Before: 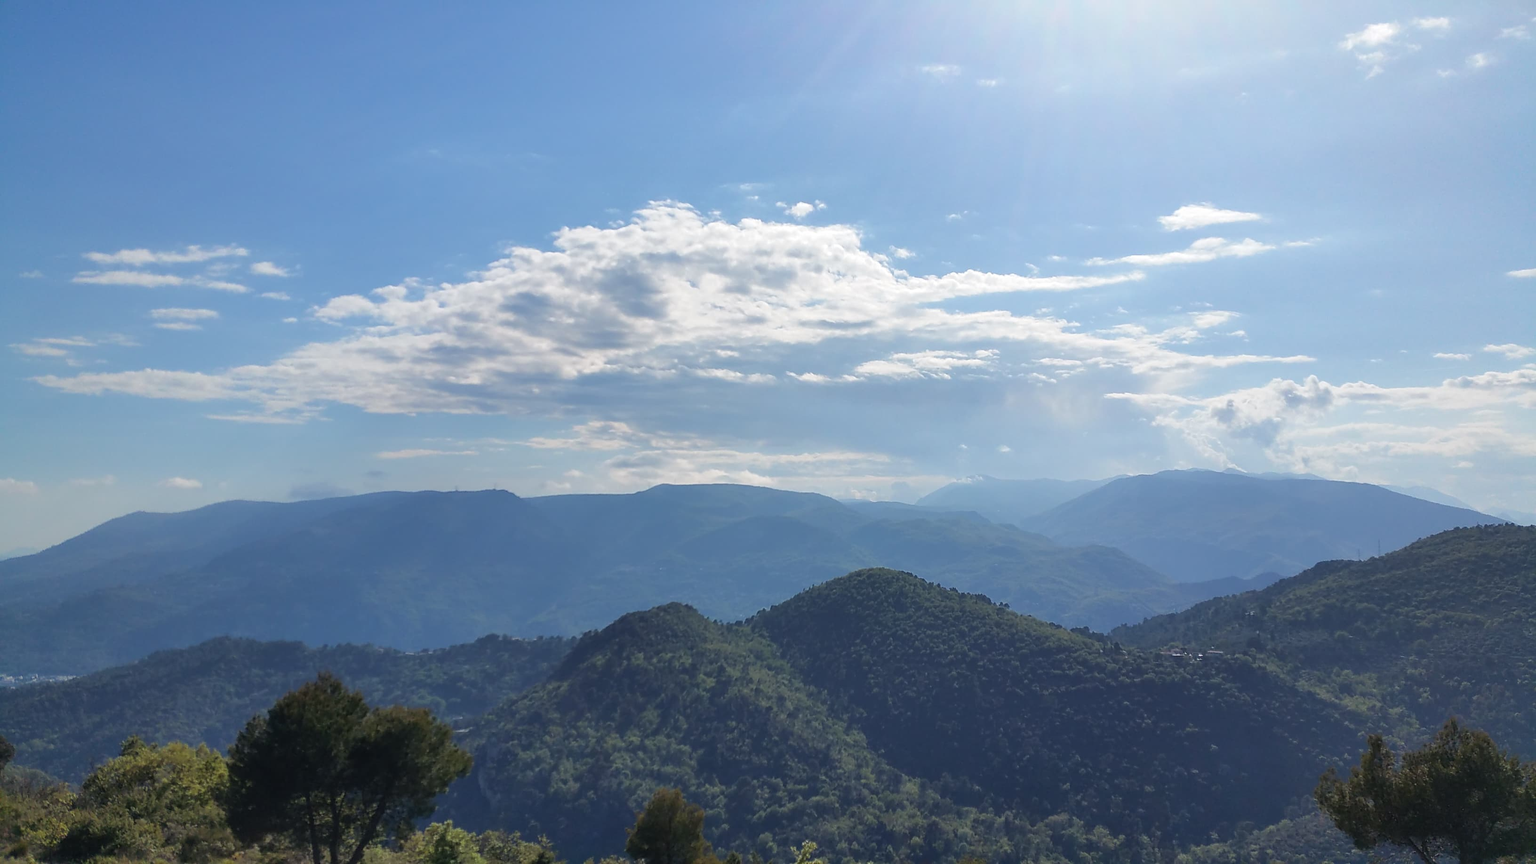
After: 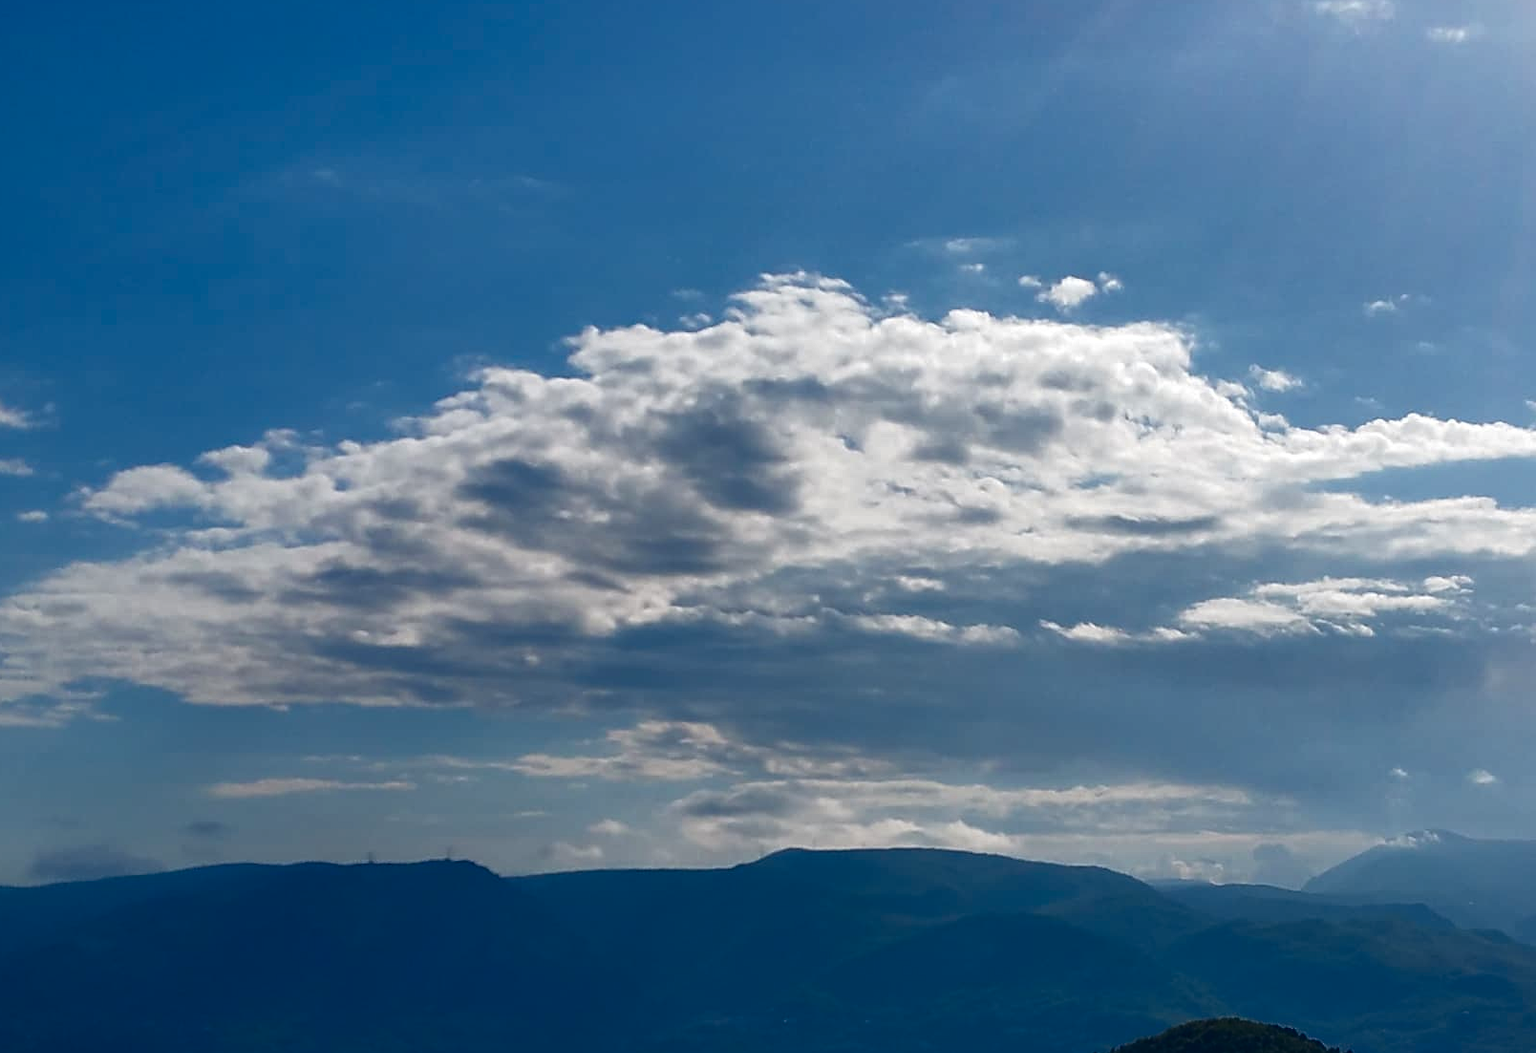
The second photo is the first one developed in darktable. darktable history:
white balance: red 1, blue 1
contrast brightness saturation: contrast 0.09, brightness -0.59, saturation 0.17
crop: left 17.835%, top 7.675%, right 32.881%, bottom 32.213%
